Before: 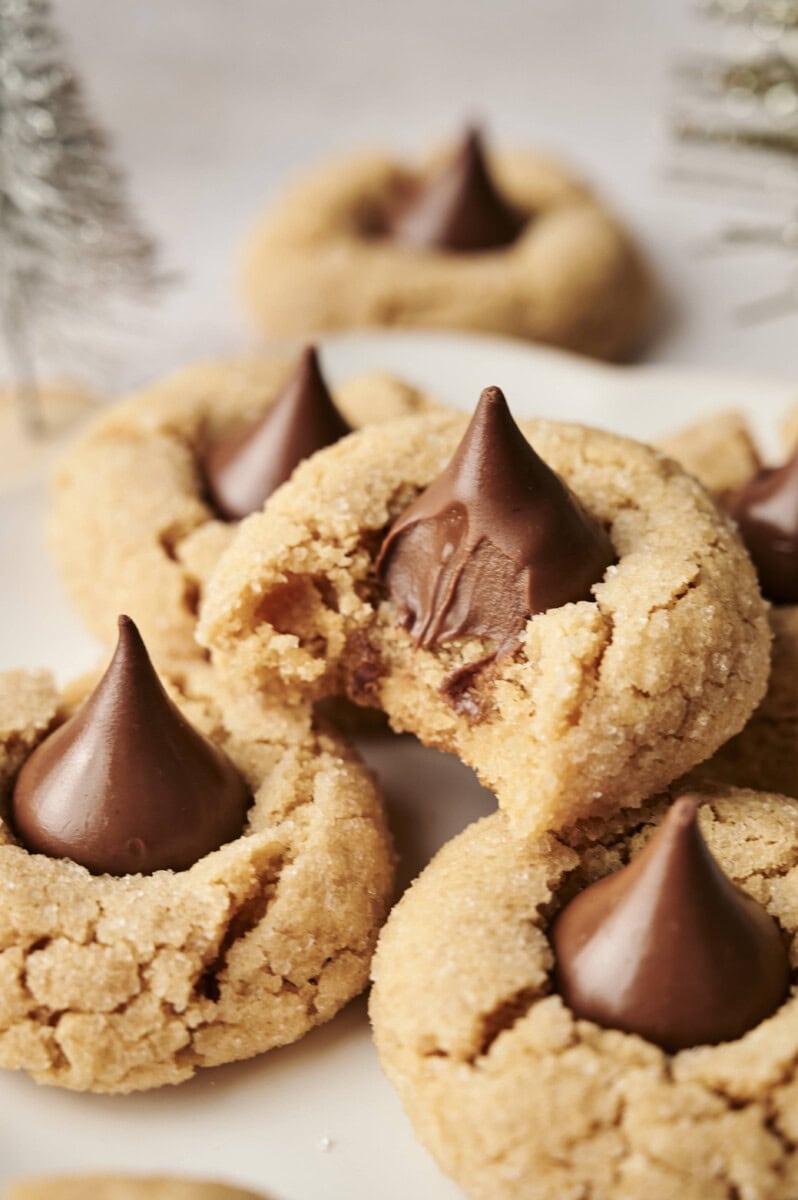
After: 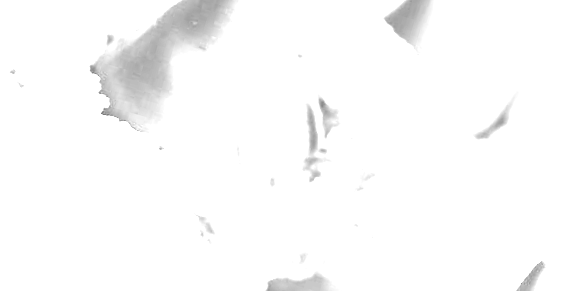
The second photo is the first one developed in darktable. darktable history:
monochrome: on, module defaults
base curve: curves: ch0 [(0, 0) (0.005, 0.002) (0.193, 0.295) (0.399, 0.664) (0.75, 0.928) (1, 1)]
exposure: black level correction 0, exposure 1.675 EV, compensate exposure bias true, compensate highlight preservation false
crop and rotate: angle 16.12°, top 30.835%, bottom 35.653%
color balance rgb: perceptual saturation grading › global saturation 25%, perceptual brilliance grading › mid-tones 10%, perceptual brilliance grading › shadows 15%, global vibrance 20%
white balance: red 1.188, blue 1.11
colorize: hue 25.2°, saturation 83%, source mix 82%, lightness 79%, version 1
